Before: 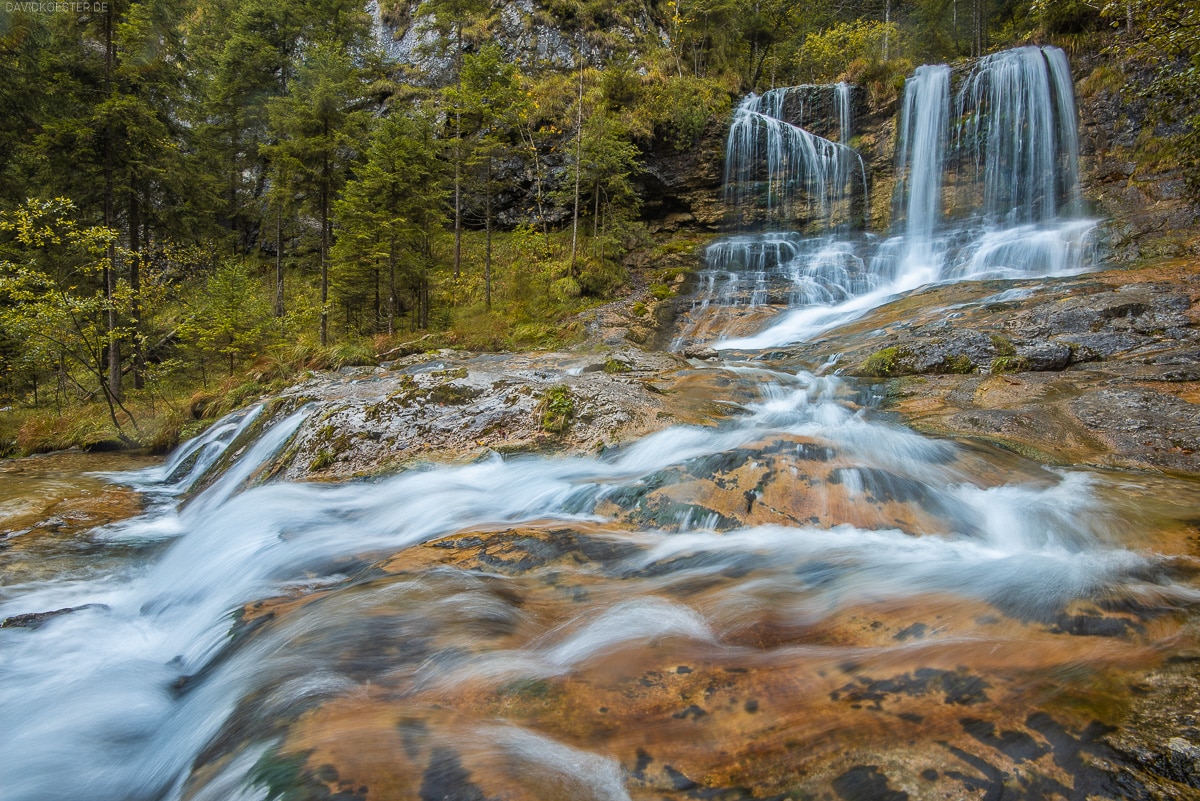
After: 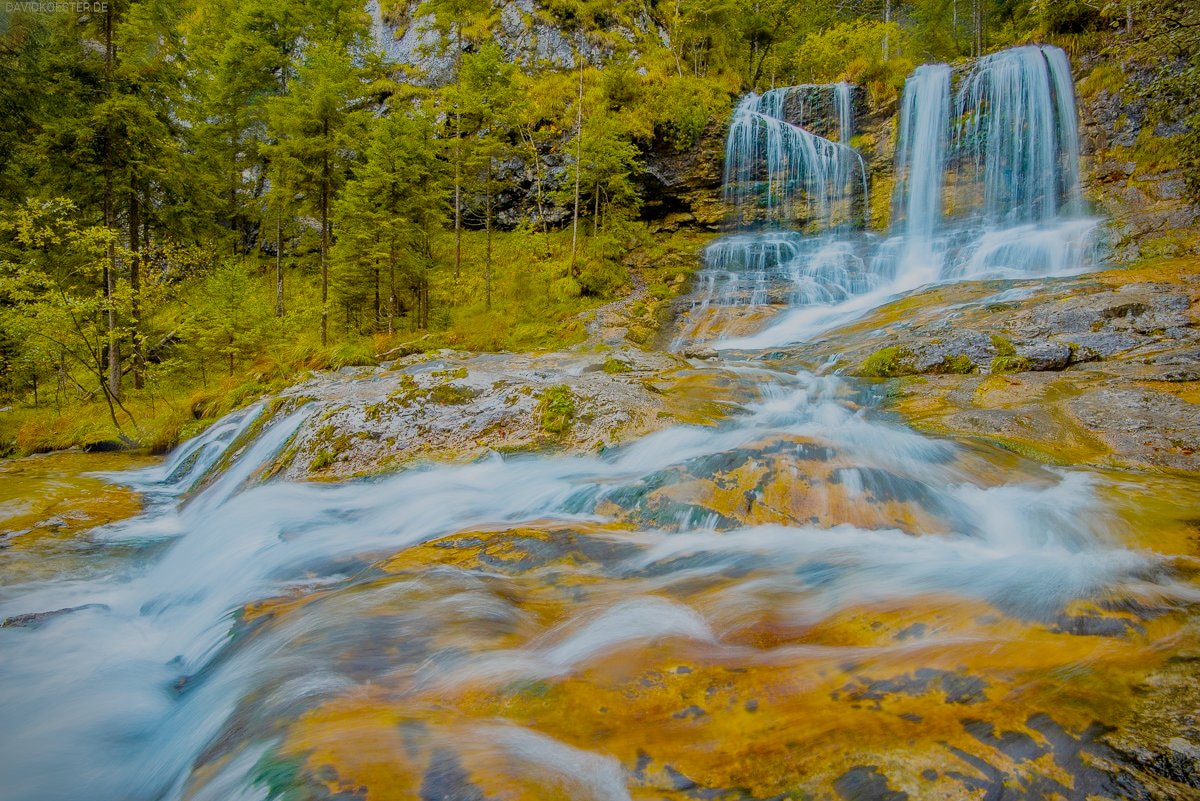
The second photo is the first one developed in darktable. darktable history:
color balance rgb: linear chroma grading › global chroma 10%, perceptual saturation grading › global saturation 40%, perceptual brilliance grading › global brilliance 30%, global vibrance 20%
vignetting: fall-off start 91.19%
filmic rgb: black relative exposure -7 EV, white relative exposure 6 EV, threshold 3 EV, target black luminance 0%, hardness 2.73, latitude 61.22%, contrast 0.691, highlights saturation mix 10%, shadows ↔ highlights balance -0.073%, preserve chrominance no, color science v4 (2020), iterations of high-quality reconstruction 10, contrast in shadows soft, contrast in highlights soft, enable highlight reconstruction true
shadows and highlights: shadows -19.91, highlights -73.15
